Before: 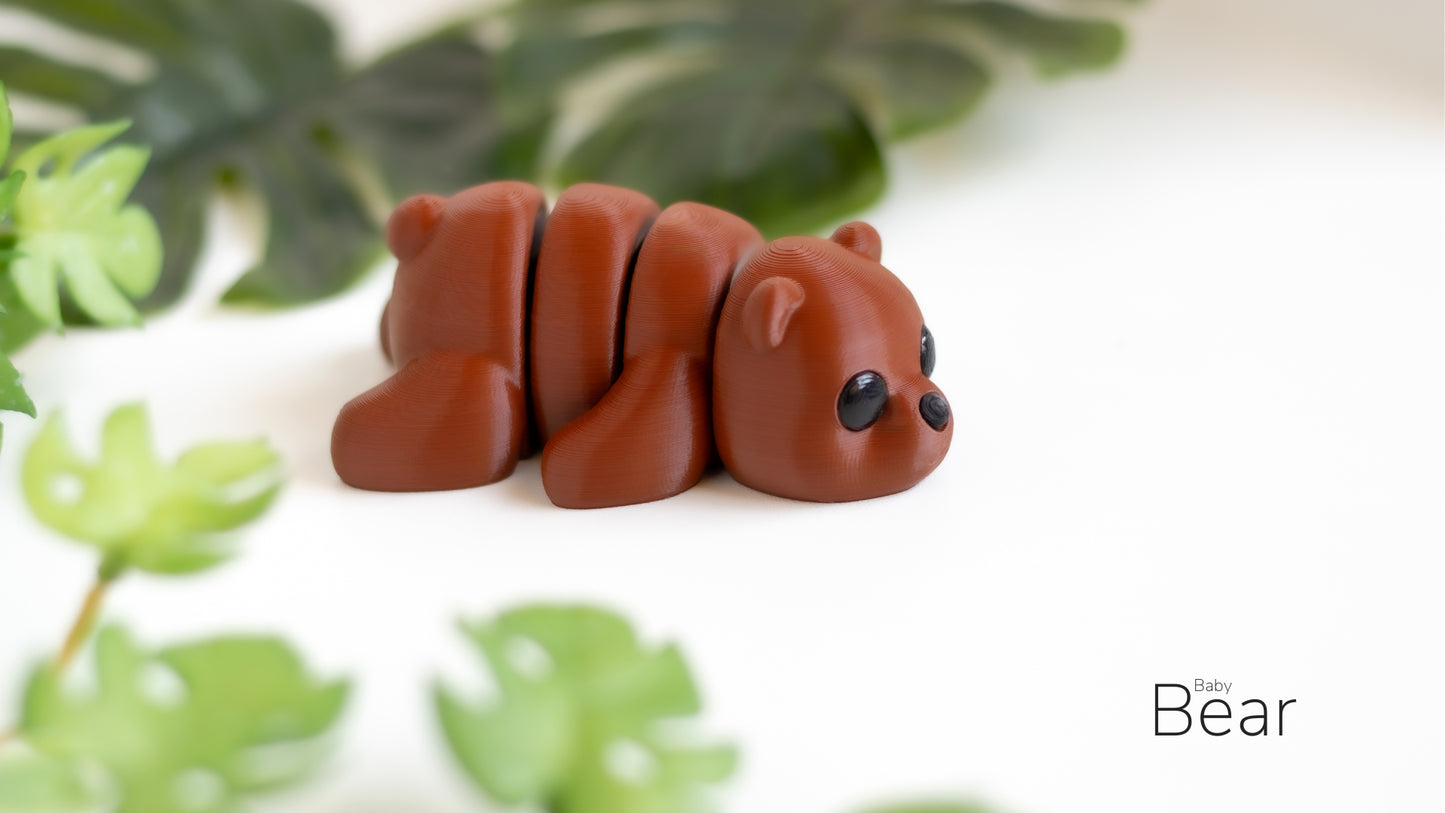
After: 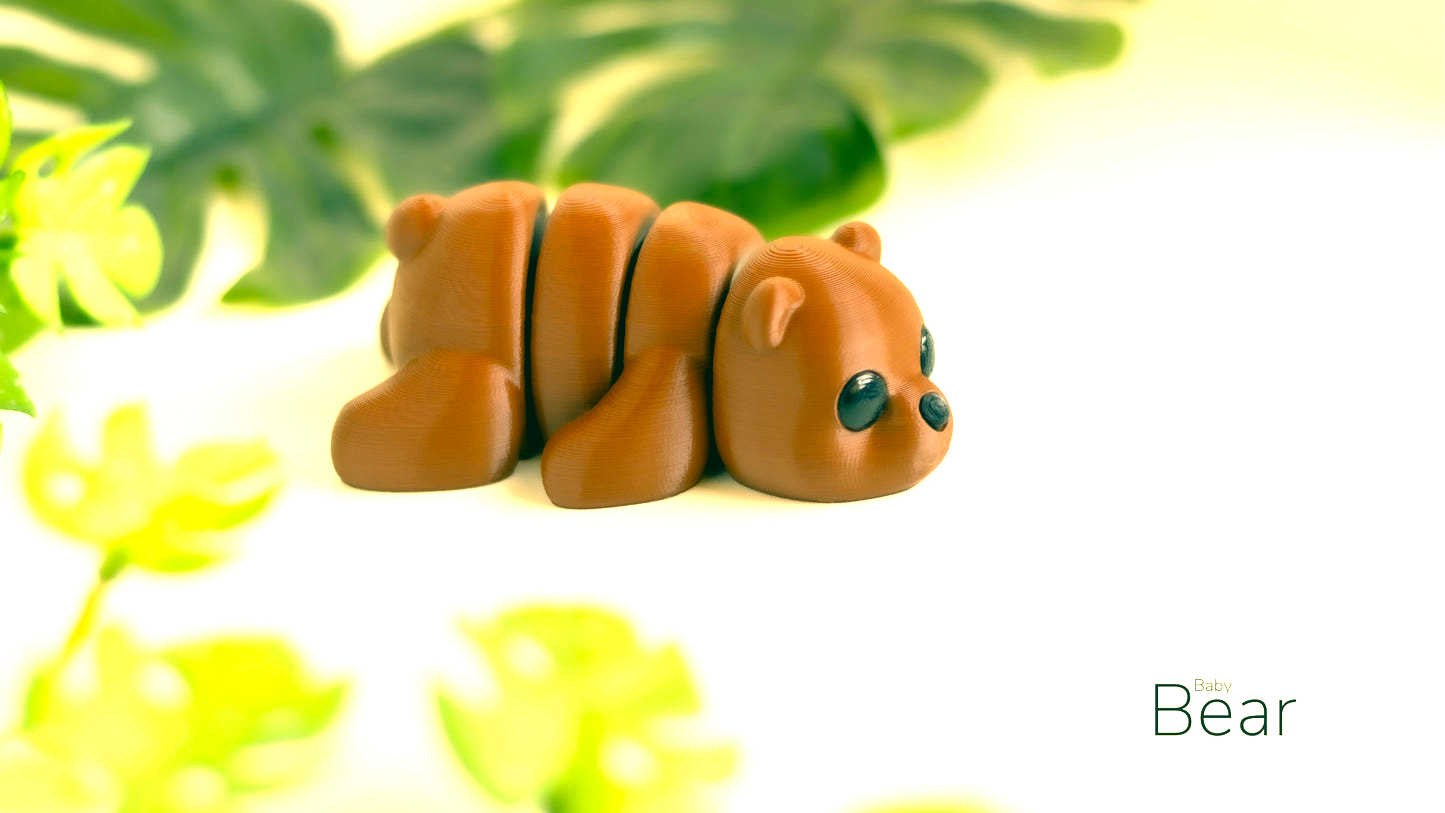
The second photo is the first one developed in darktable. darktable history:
exposure: exposure 1.158 EV, compensate exposure bias true, compensate highlight preservation false
color correction: highlights a* 1.81, highlights b* 33.88, shadows a* -36.77, shadows b* -5.36
